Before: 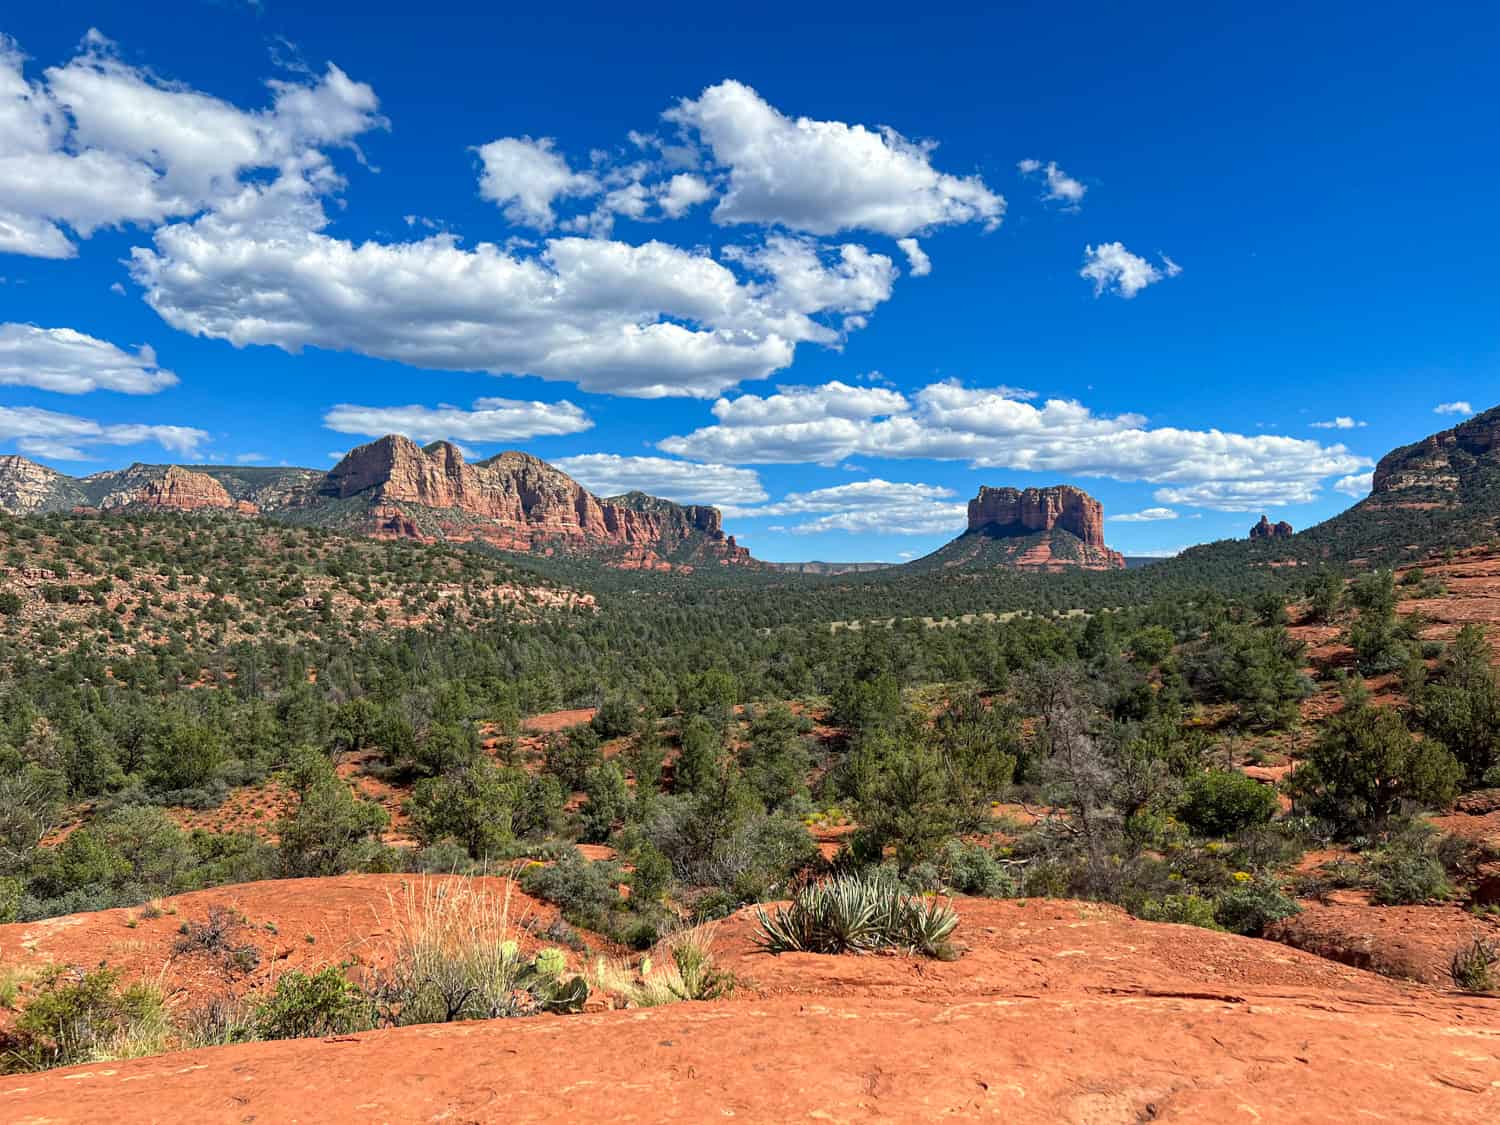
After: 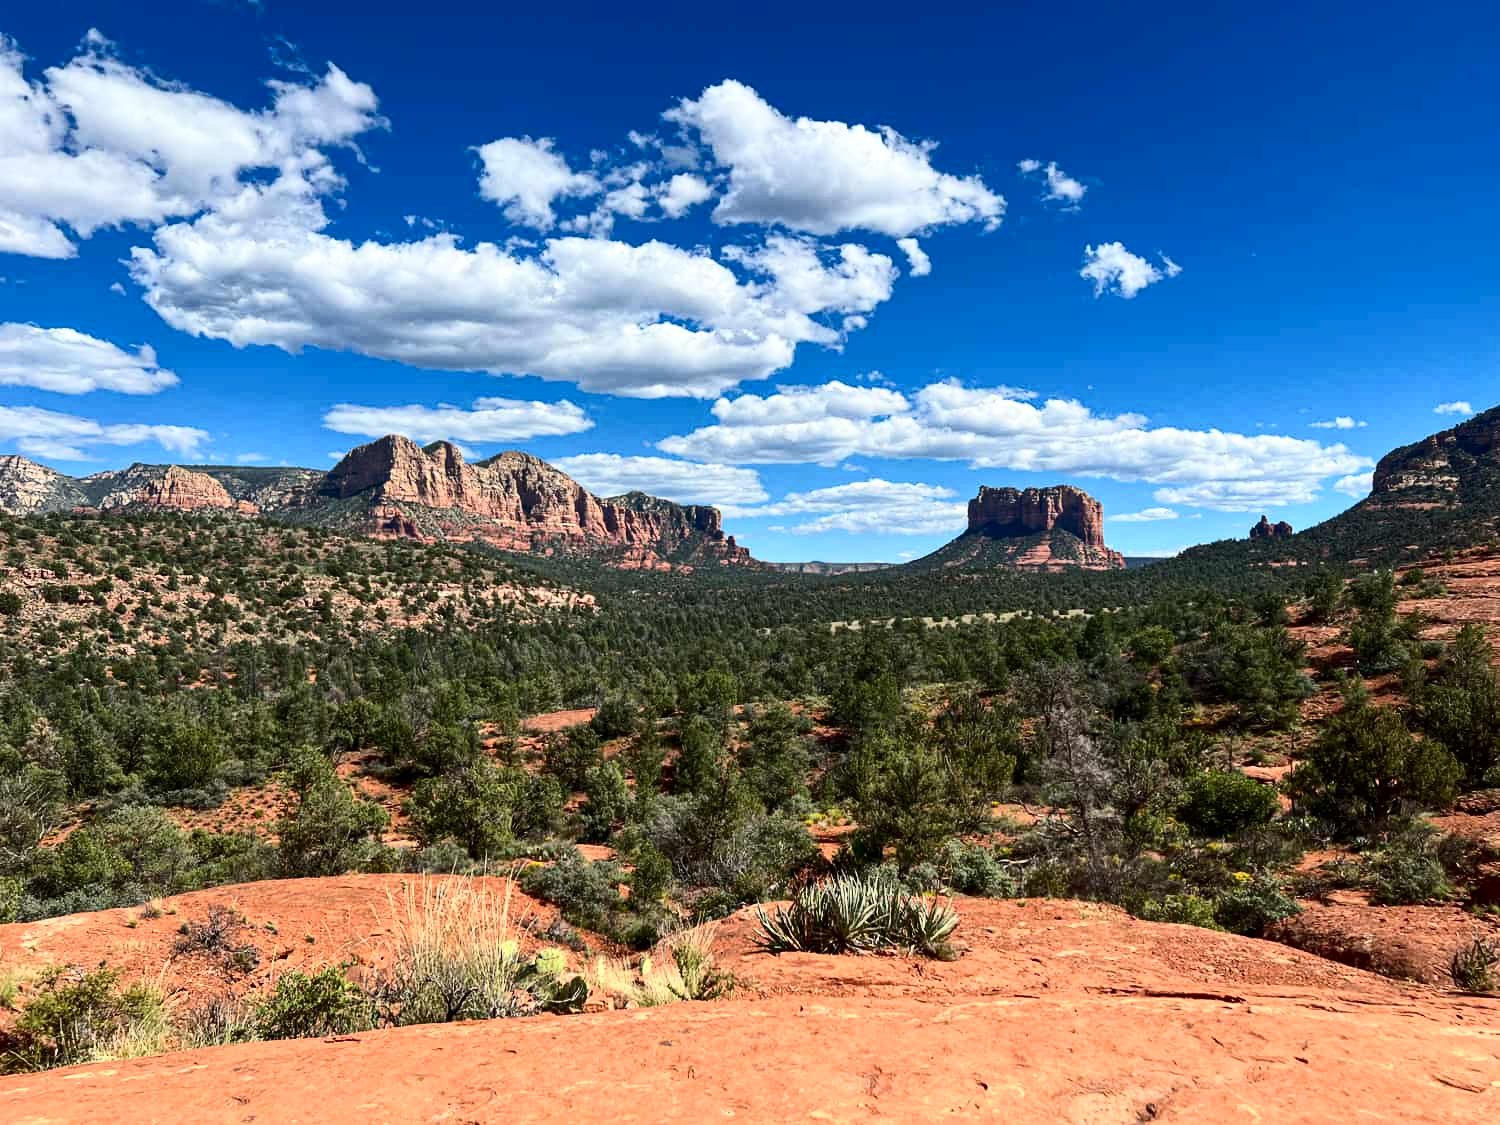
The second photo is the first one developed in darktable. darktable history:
contrast brightness saturation: contrast 0.289
